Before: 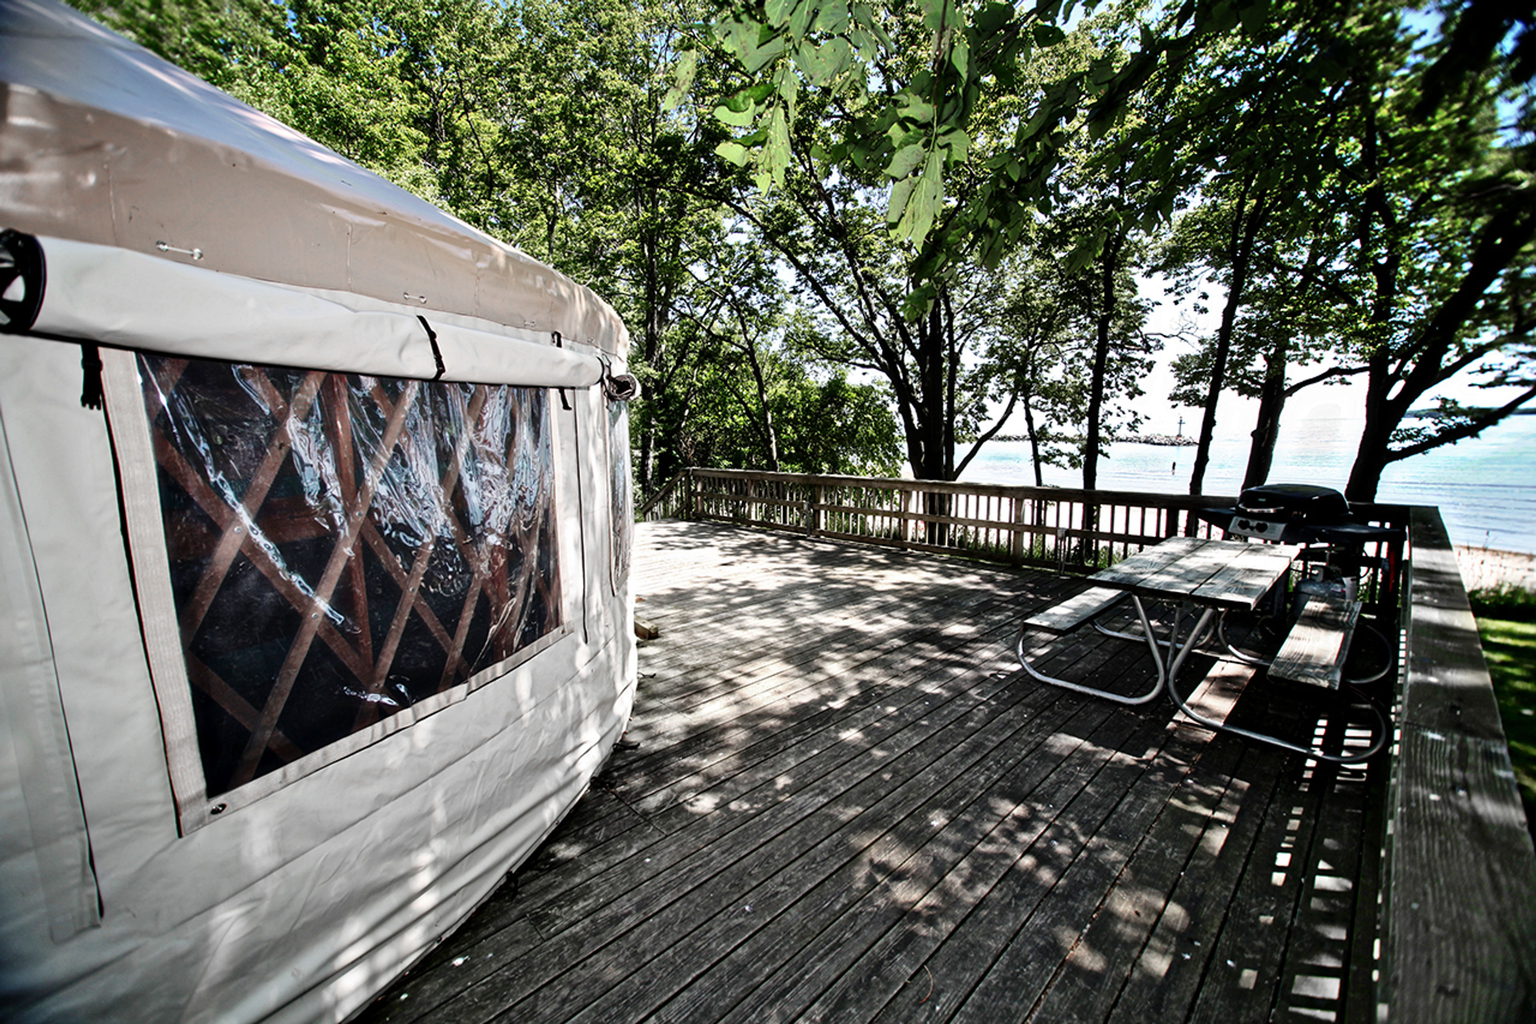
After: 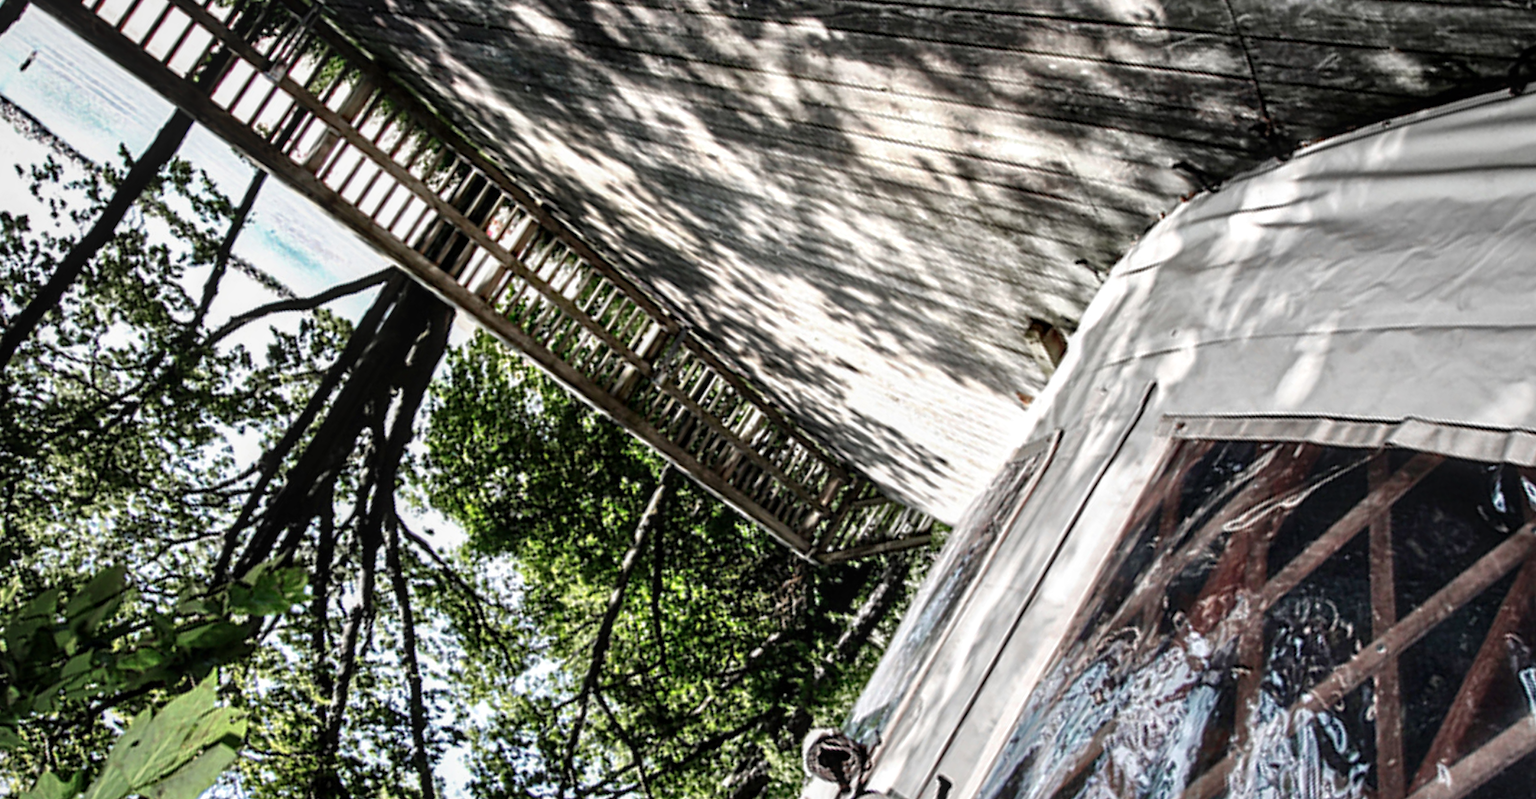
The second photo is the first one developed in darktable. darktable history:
vignetting: brightness -0.185, saturation -0.293, unbound false
crop and rotate: angle 147.47°, left 9.15%, top 15.648%, right 4.567%, bottom 16.958%
local contrast: on, module defaults
